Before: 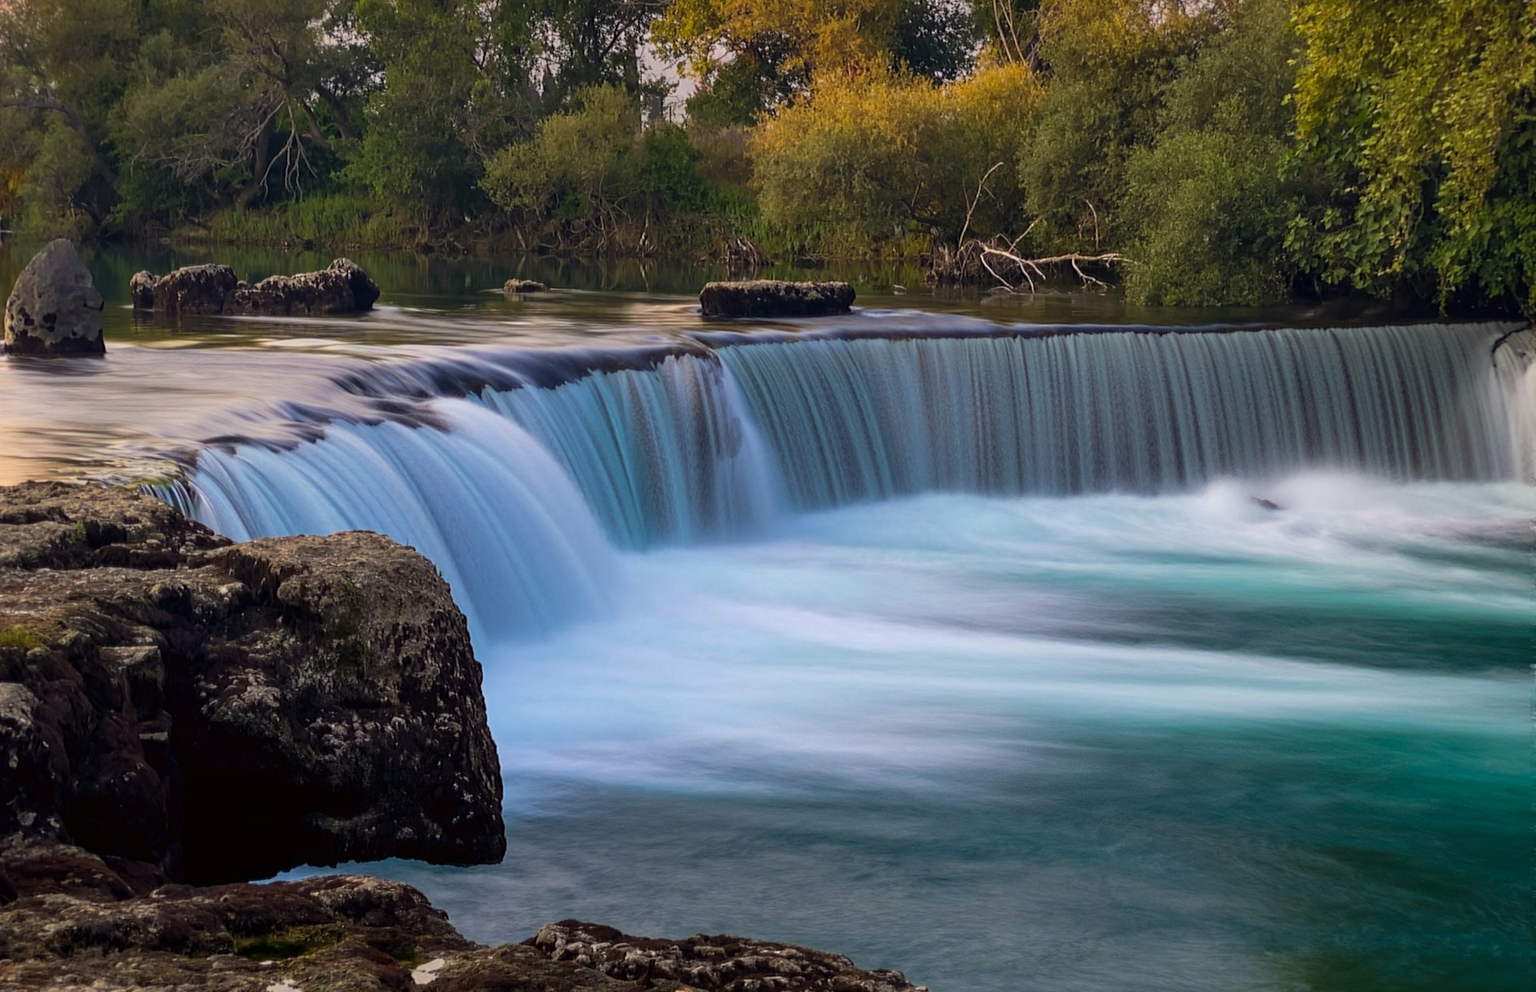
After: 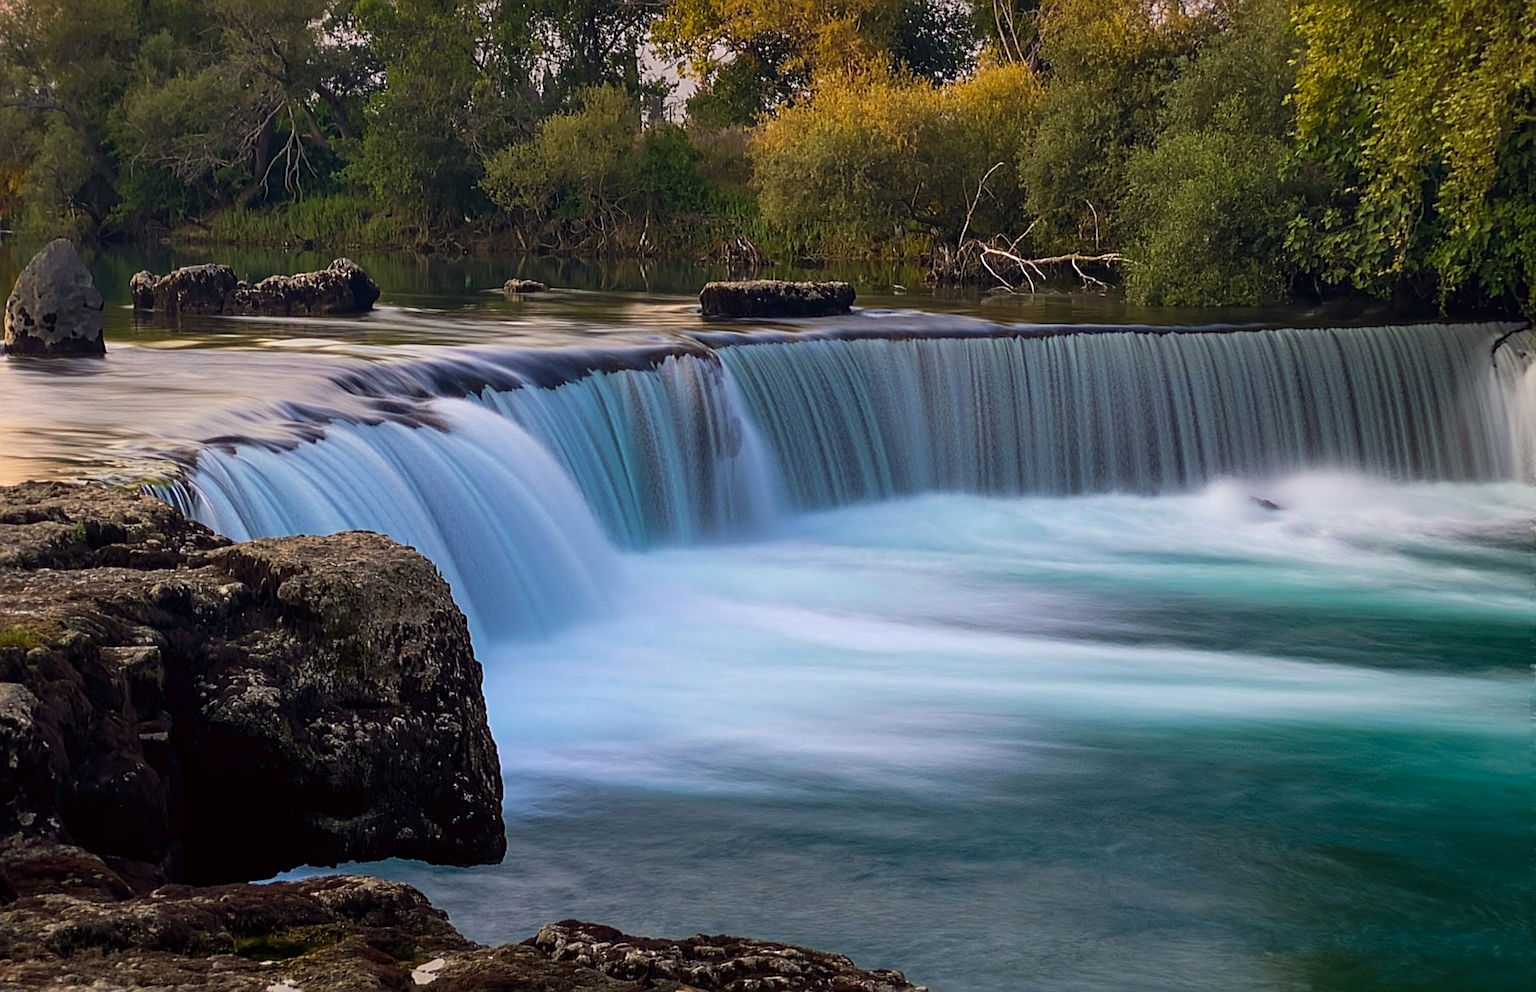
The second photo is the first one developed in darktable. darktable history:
contrast brightness saturation: contrast 0.08, saturation 0.02
sharpen: on, module defaults
